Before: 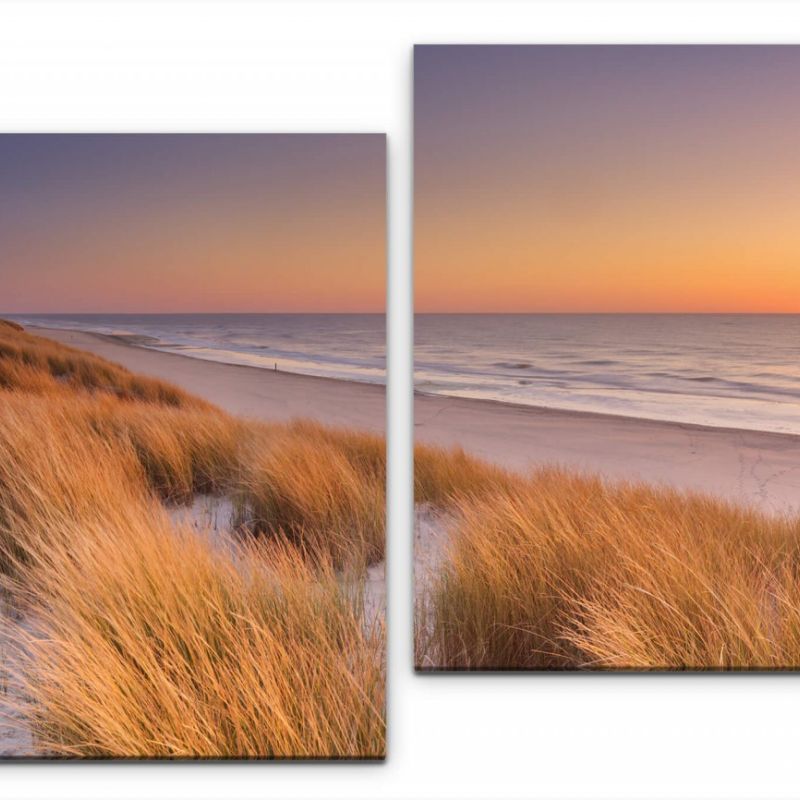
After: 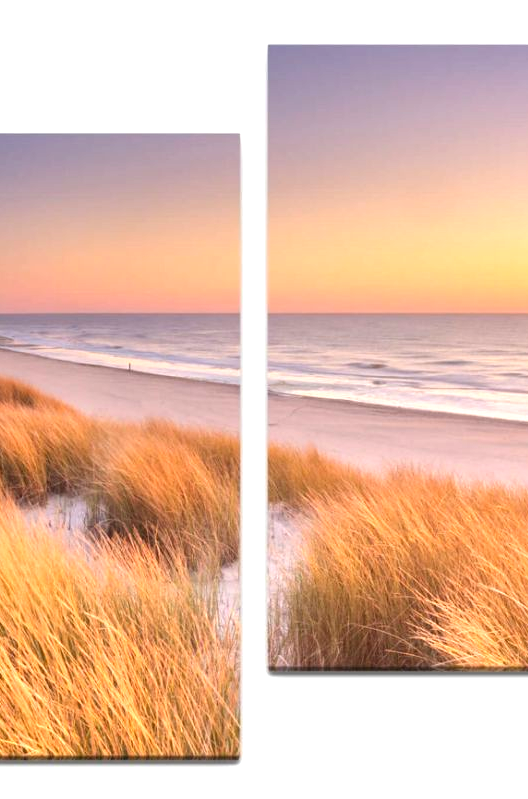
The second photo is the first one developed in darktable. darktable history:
exposure: black level correction 0, exposure 1 EV, compensate exposure bias true, compensate highlight preservation false
crop and rotate: left 18.442%, right 15.508%
